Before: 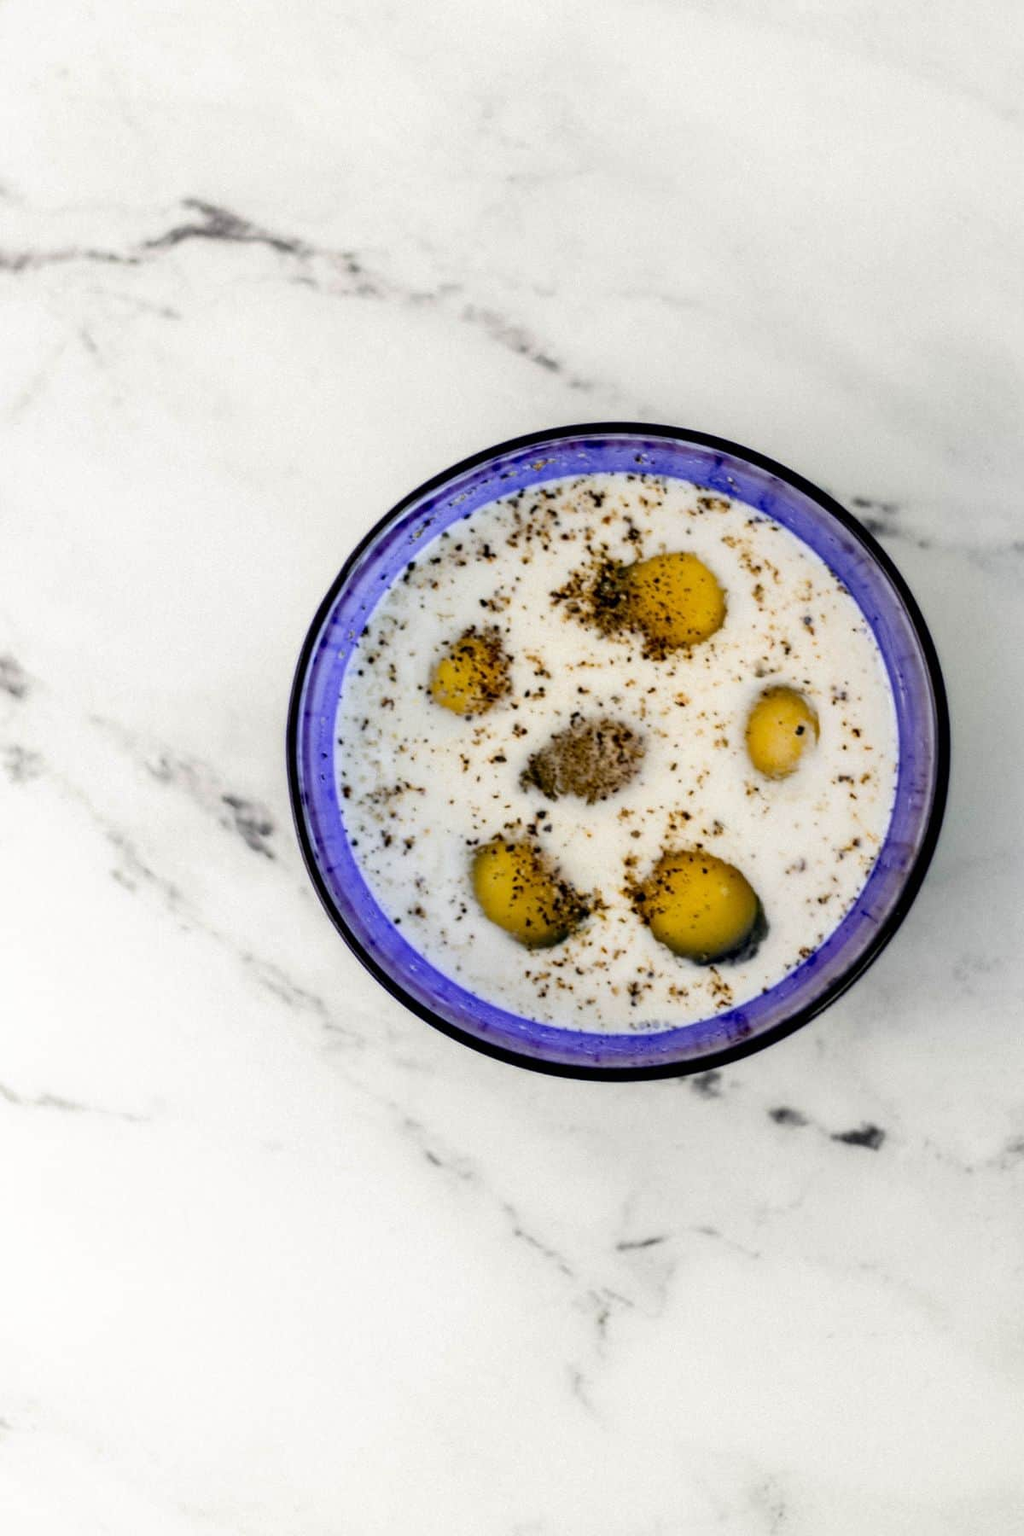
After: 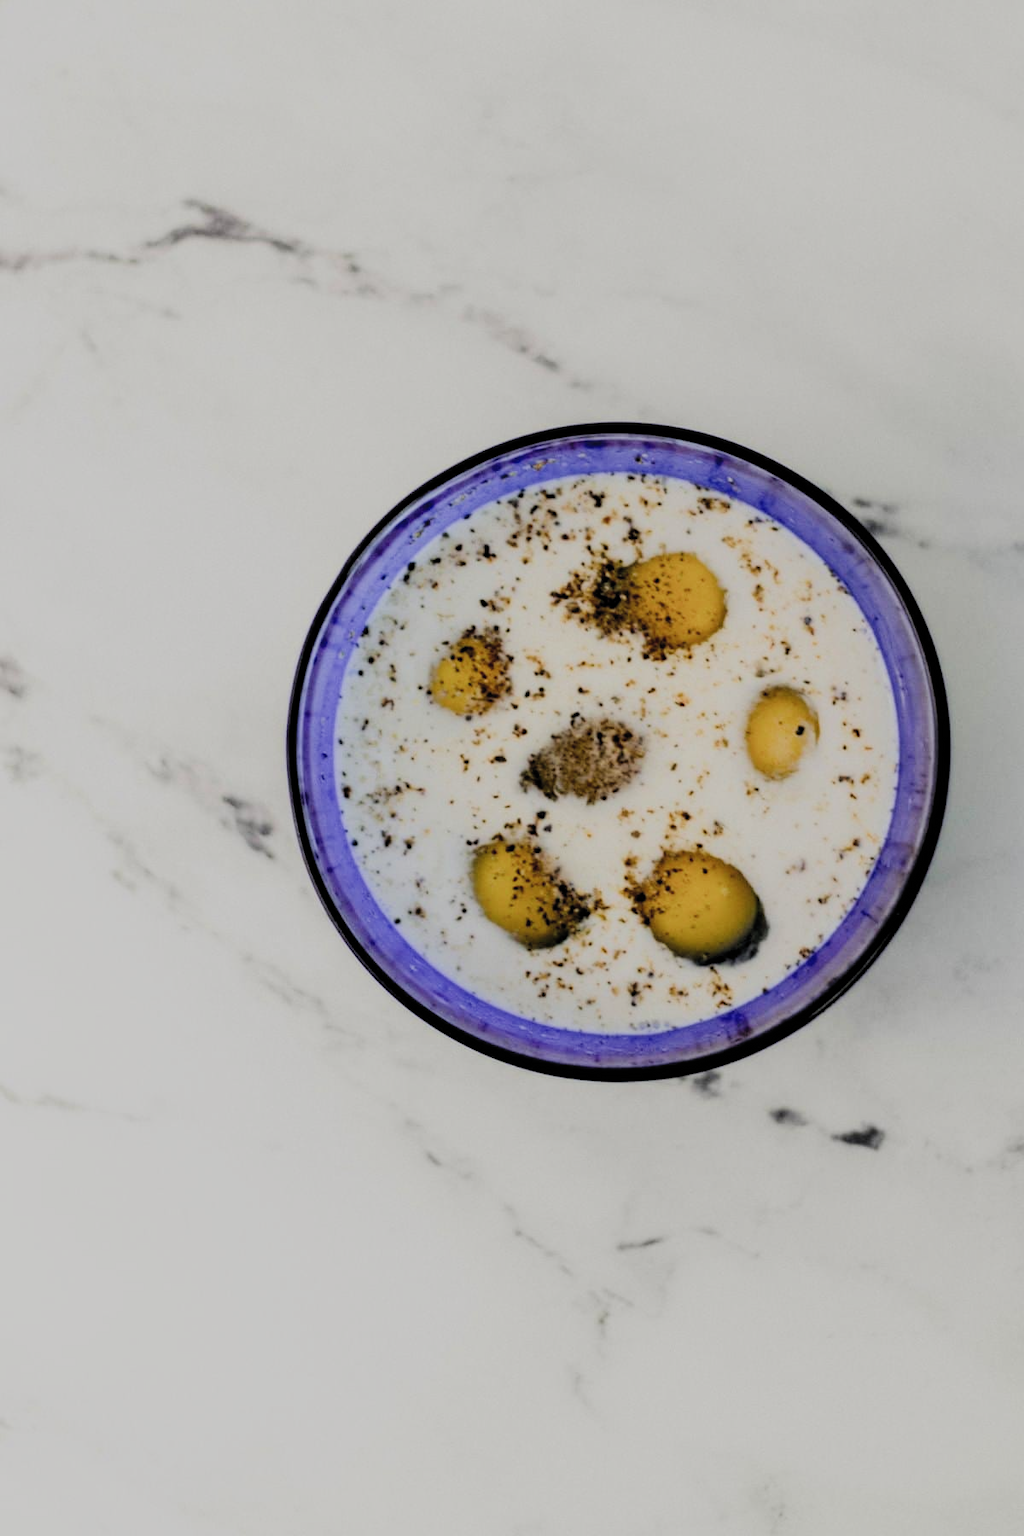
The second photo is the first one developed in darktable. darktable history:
filmic rgb: black relative exposure -6.97 EV, white relative exposure 5.59 EV, hardness 2.85, color science v5 (2021), contrast in shadows safe, contrast in highlights safe
